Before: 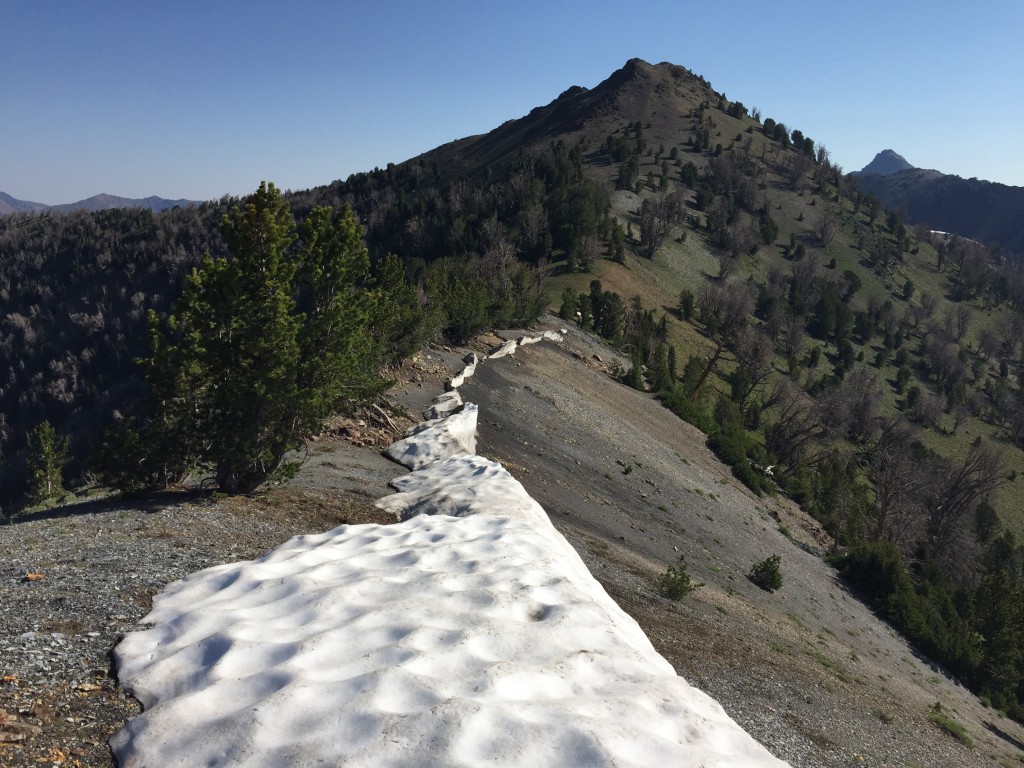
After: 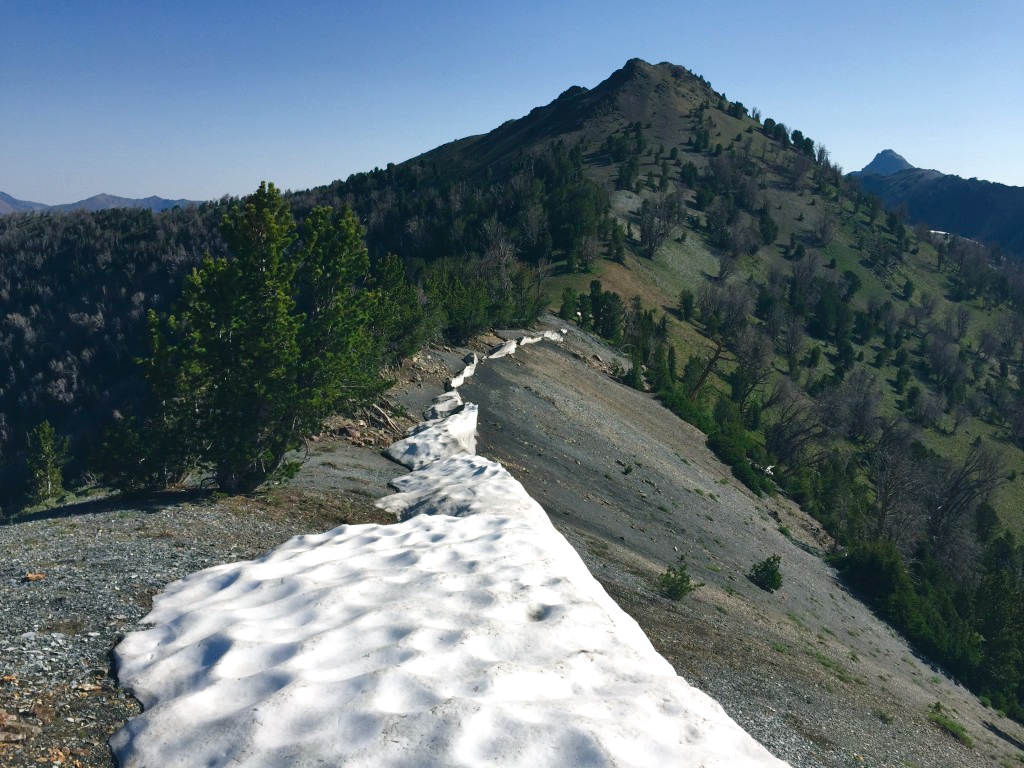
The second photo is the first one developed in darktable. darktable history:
exposure: exposure 0.201 EV, compensate highlight preservation false
color balance rgb: power › luminance -7.911%, power › chroma 1.103%, power › hue 217.07°, global offset › luminance 0.689%, perceptual saturation grading › global saturation 20%, perceptual saturation grading › highlights -50.514%, perceptual saturation grading › shadows 30.271%, global vibrance 20%
